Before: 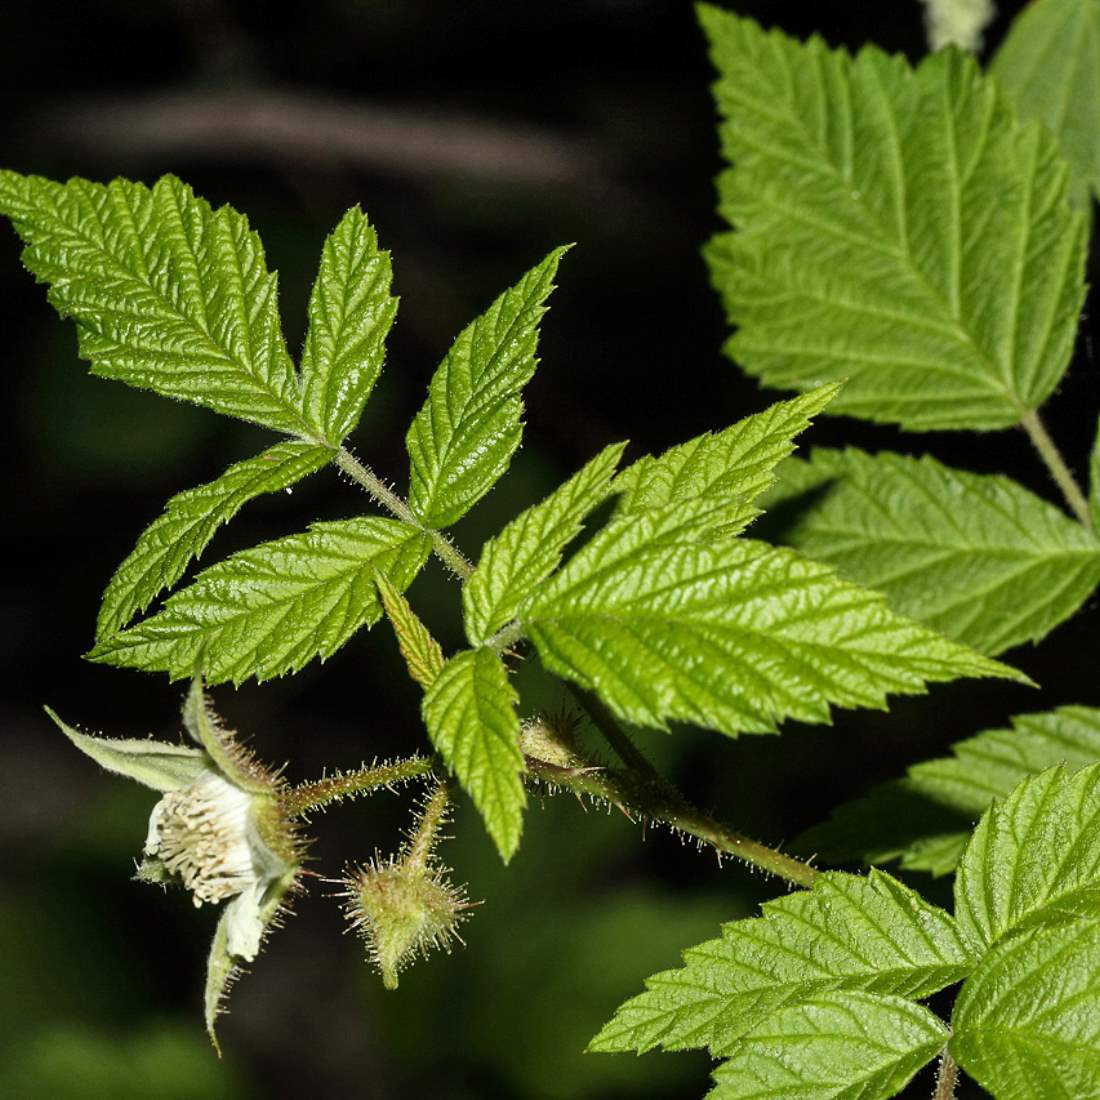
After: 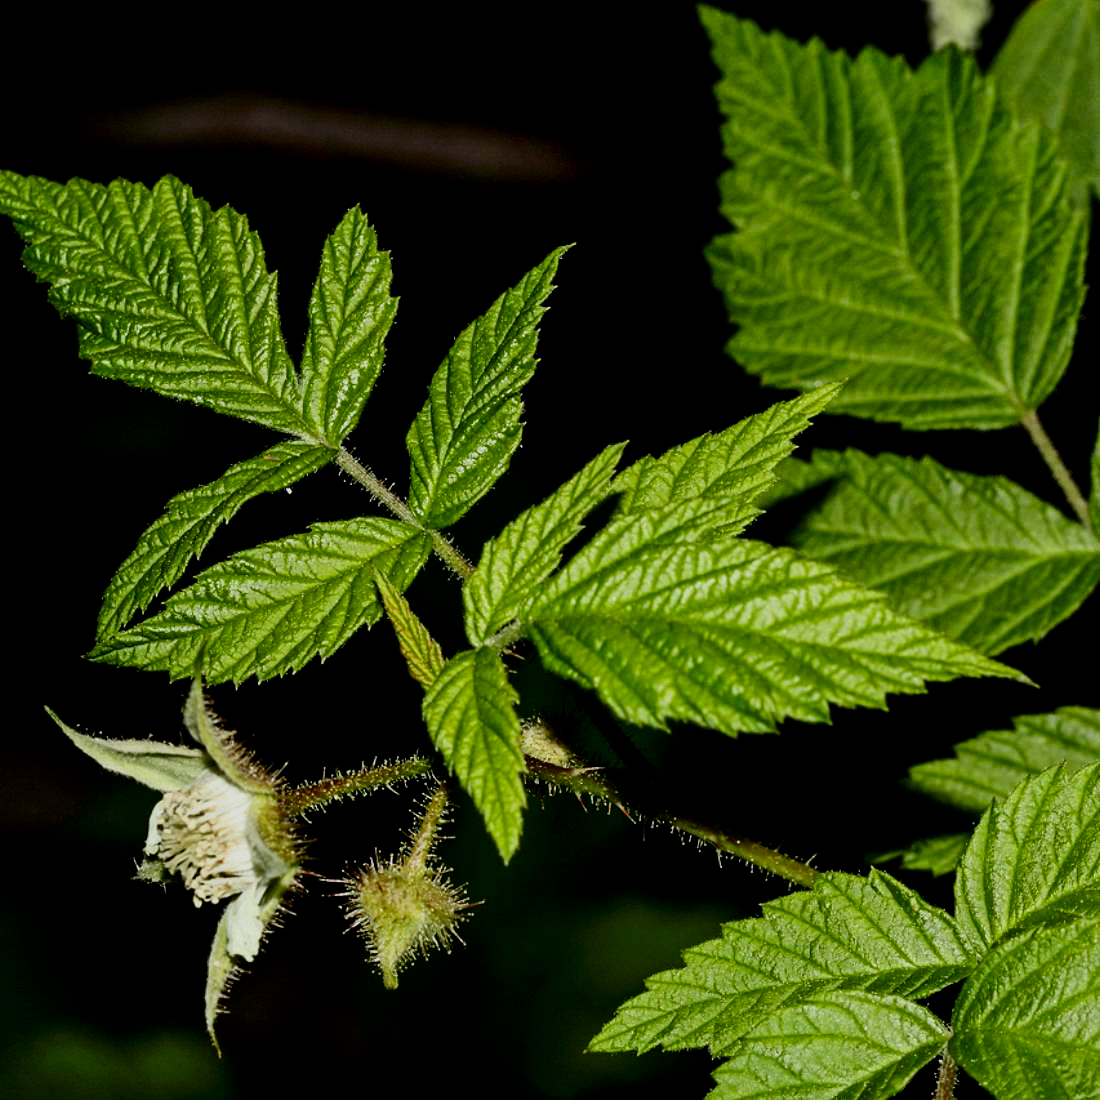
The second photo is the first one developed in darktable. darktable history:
contrast brightness saturation: contrast 0.241, brightness -0.236, saturation 0.142
filmic rgb: black relative exposure -4.74 EV, white relative exposure 4.04 EV, hardness 2.8, iterations of high-quality reconstruction 0
